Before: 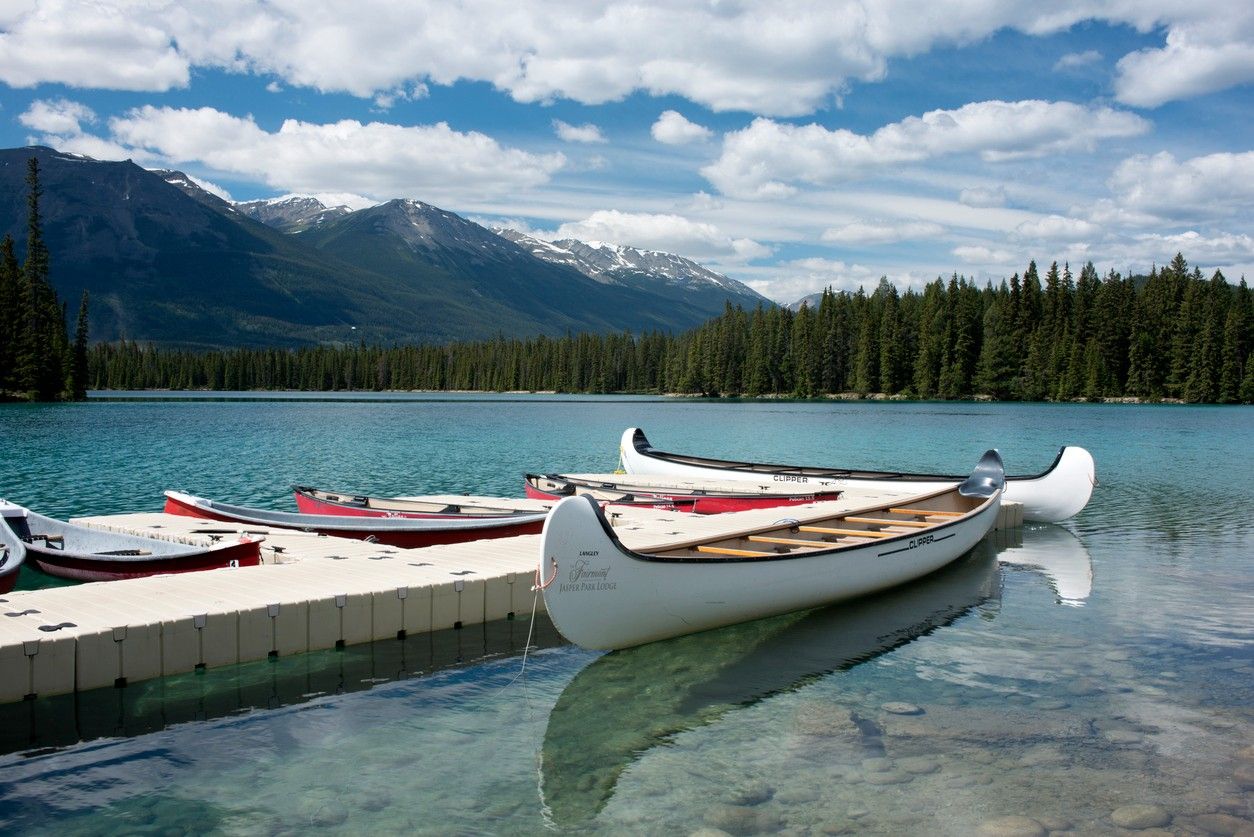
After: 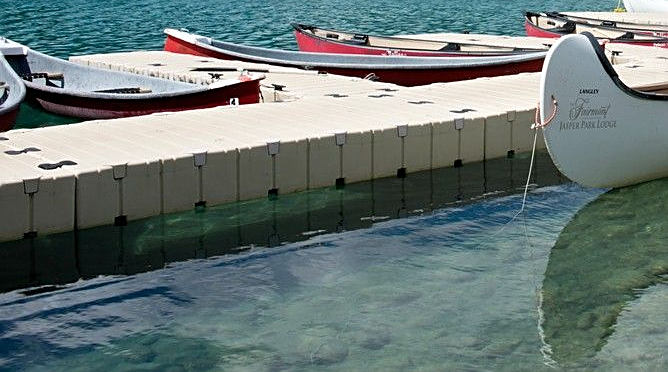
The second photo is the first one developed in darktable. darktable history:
crop and rotate: top 55.312%, right 46.723%, bottom 0.209%
shadows and highlights: low approximation 0.01, soften with gaussian
sharpen: on, module defaults
